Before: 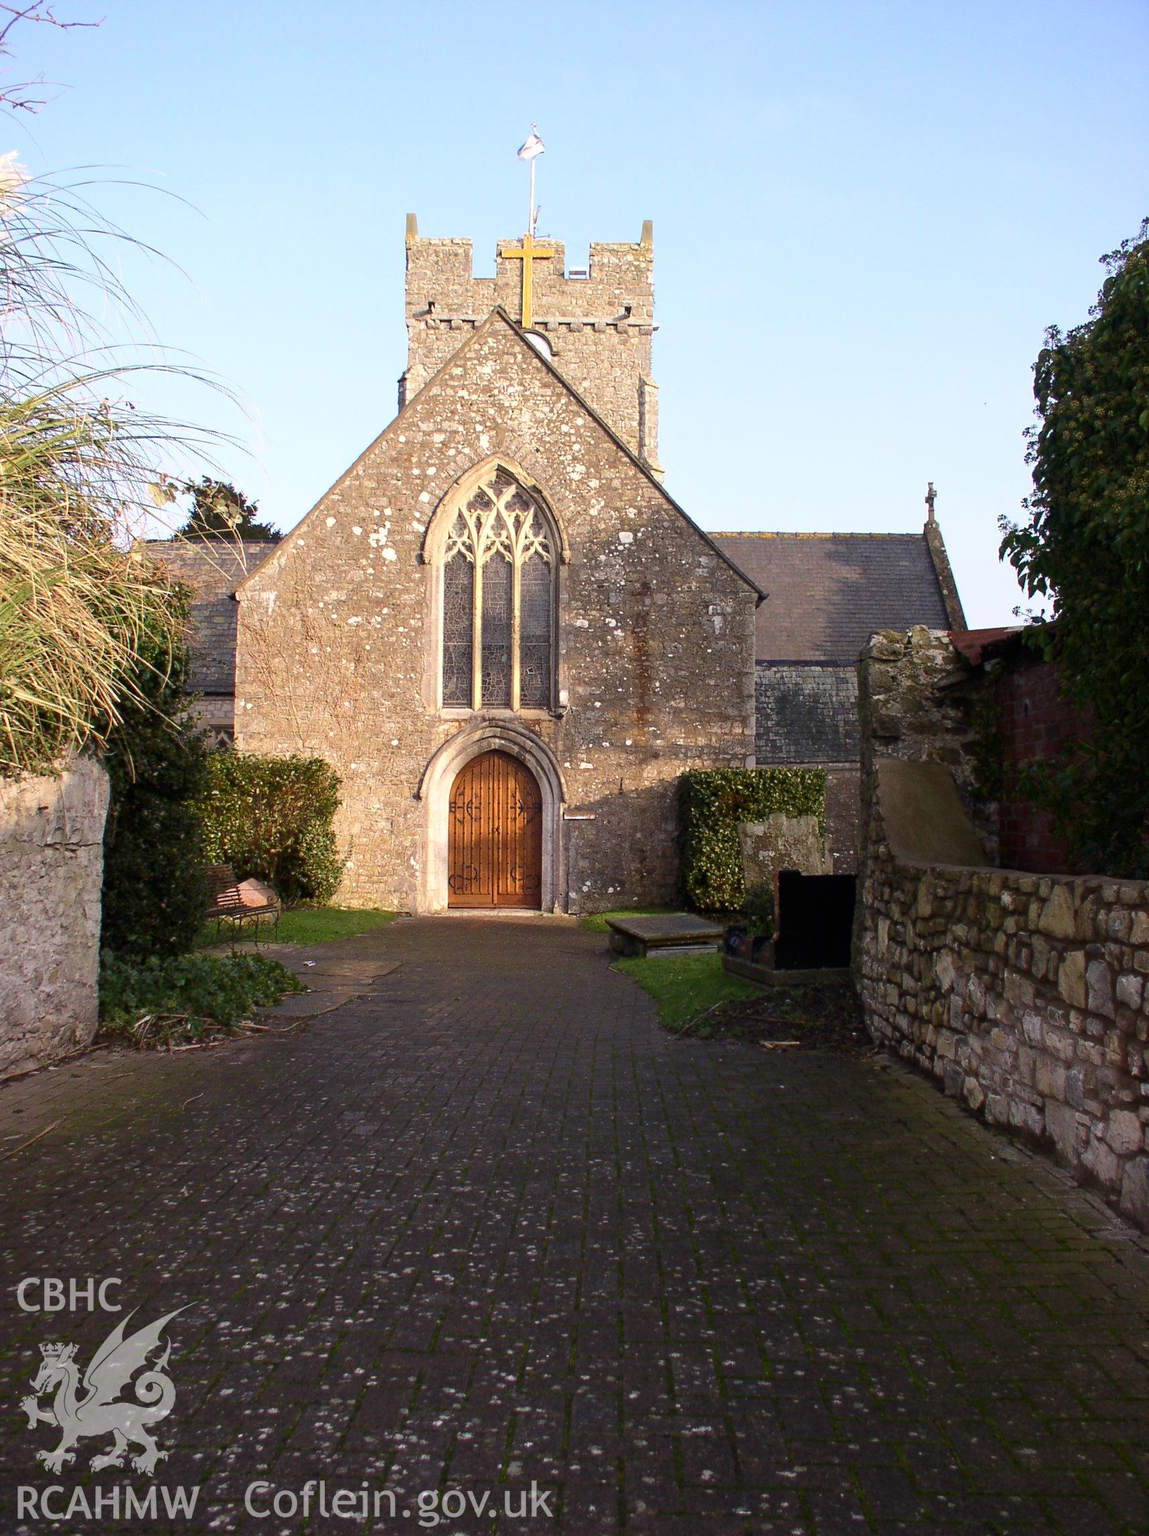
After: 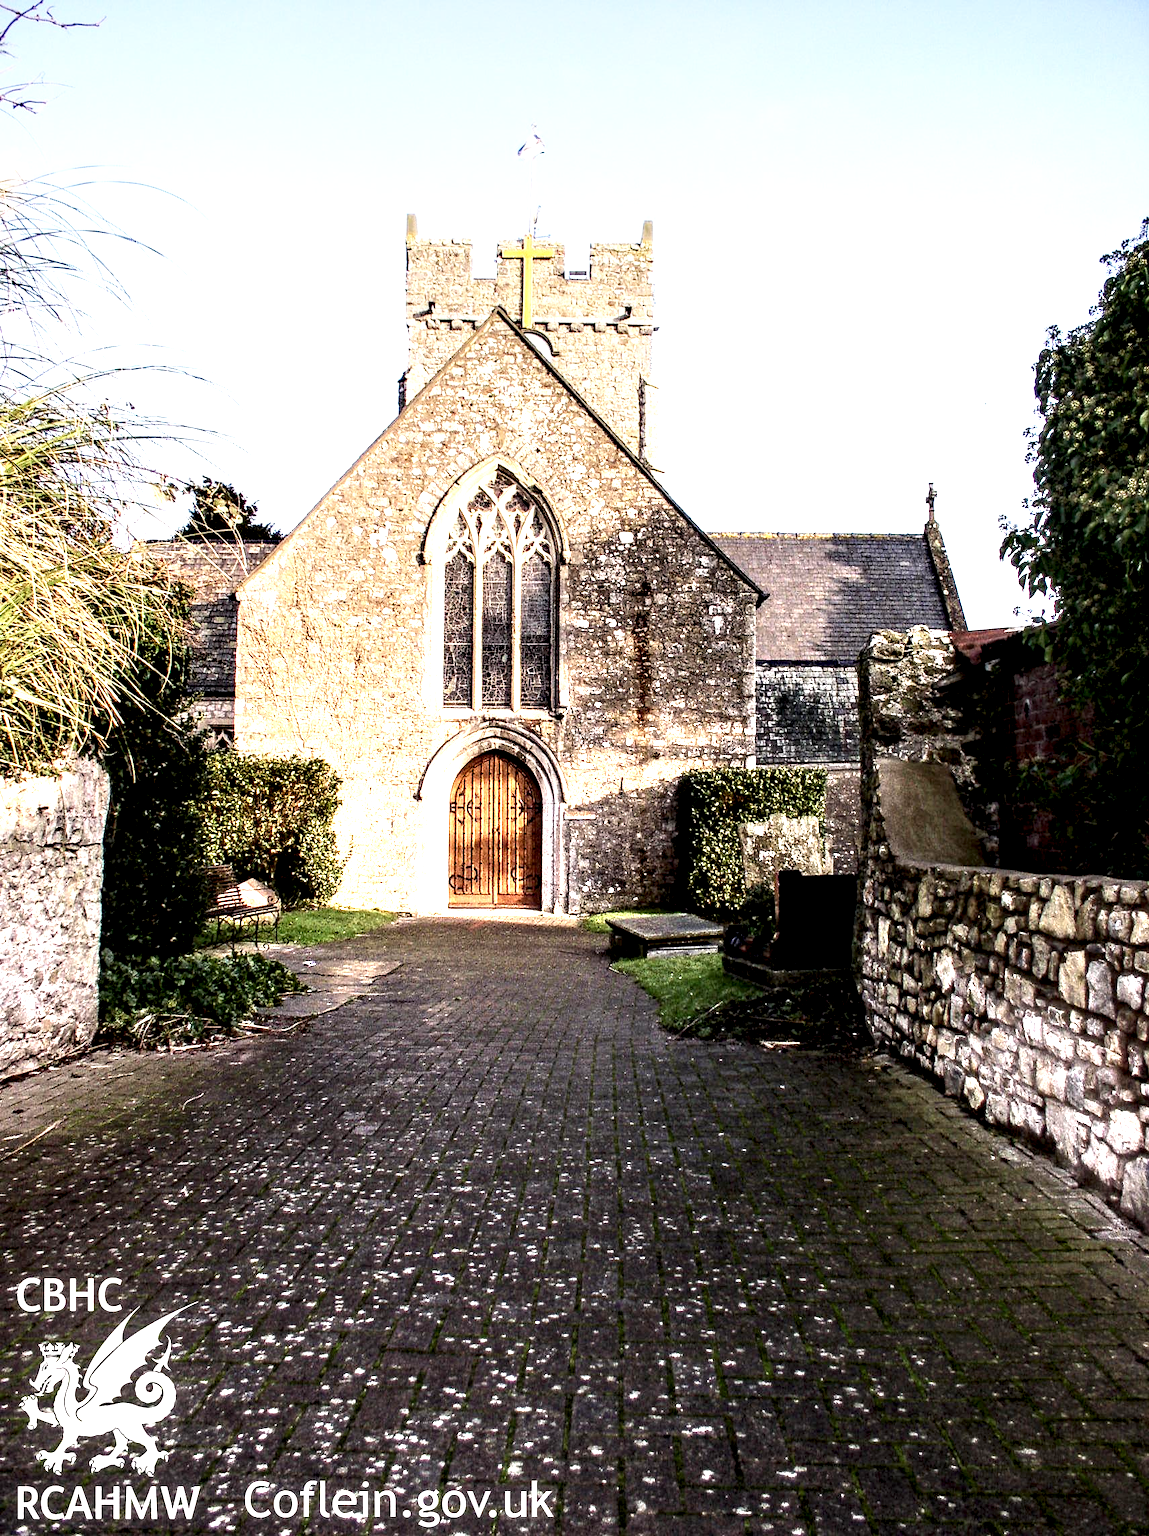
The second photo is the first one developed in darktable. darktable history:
contrast brightness saturation: contrast 0.203, brightness 0.144, saturation 0.147
base curve: curves: ch0 [(0, 0) (0.088, 0.125) (0.176, 0.251) (0.354, 0.501) (0.613, 0.749) (1, 0.877)], preserve colors none
local contrast: highlights 117%, shadows 45%, detail 291%
